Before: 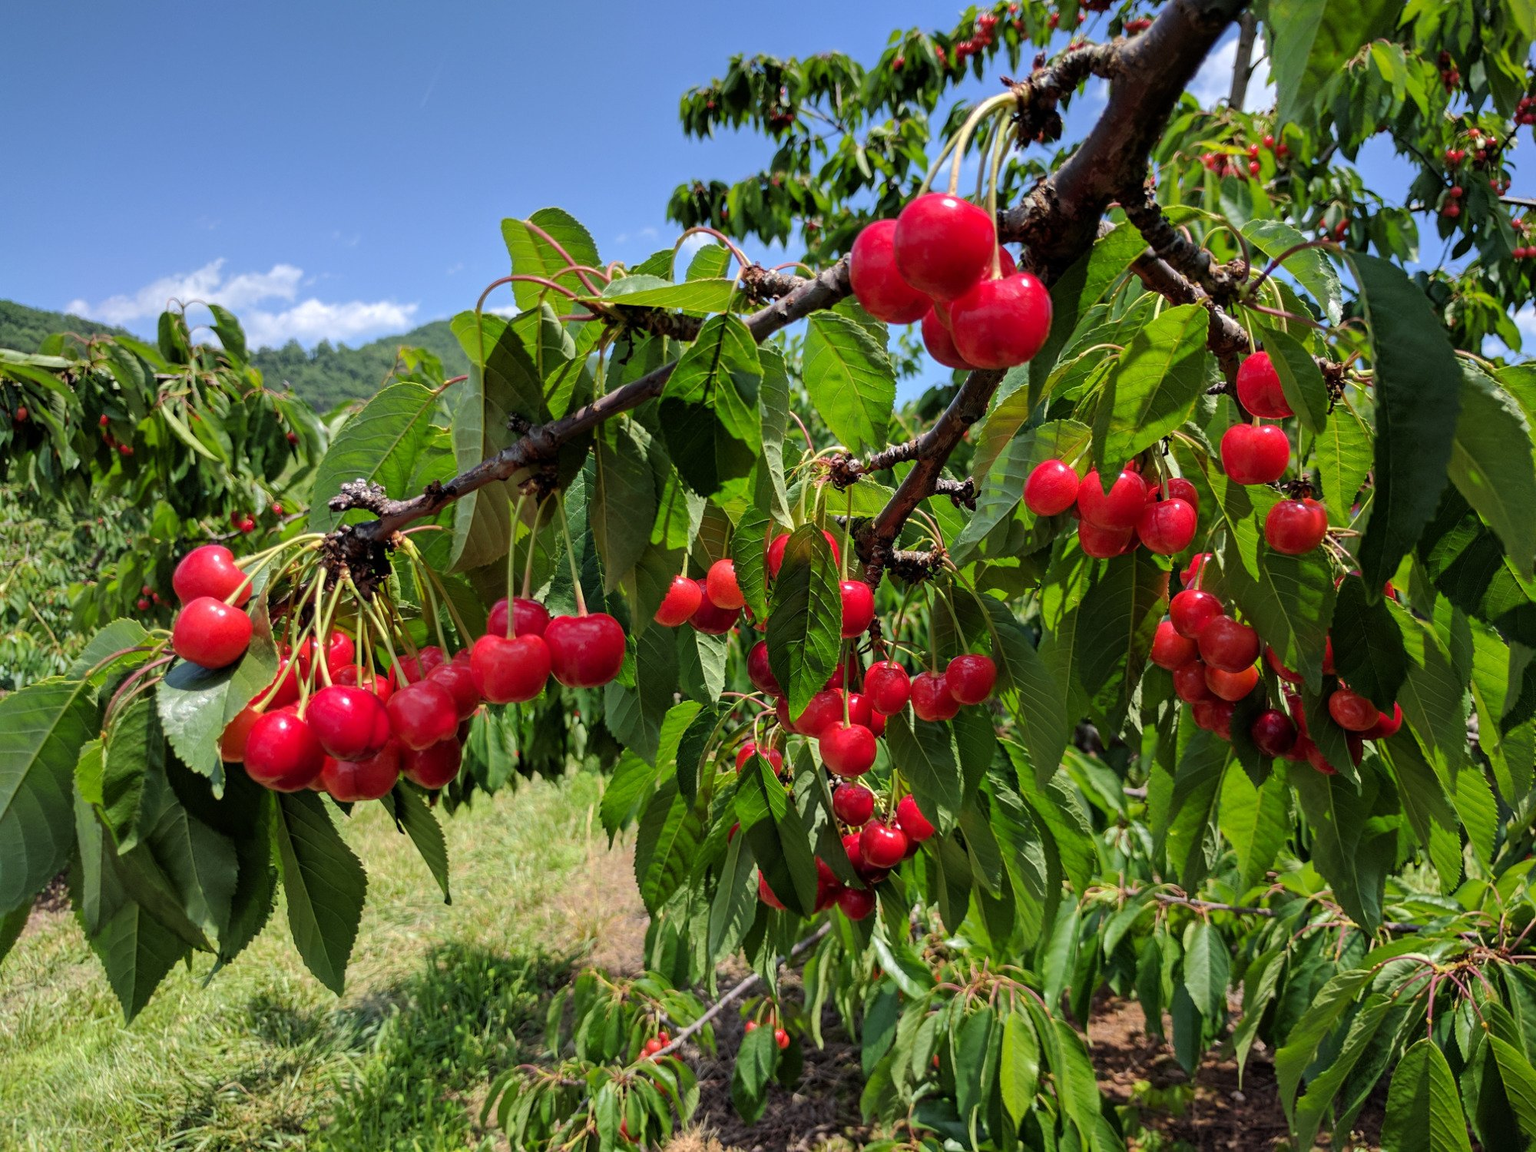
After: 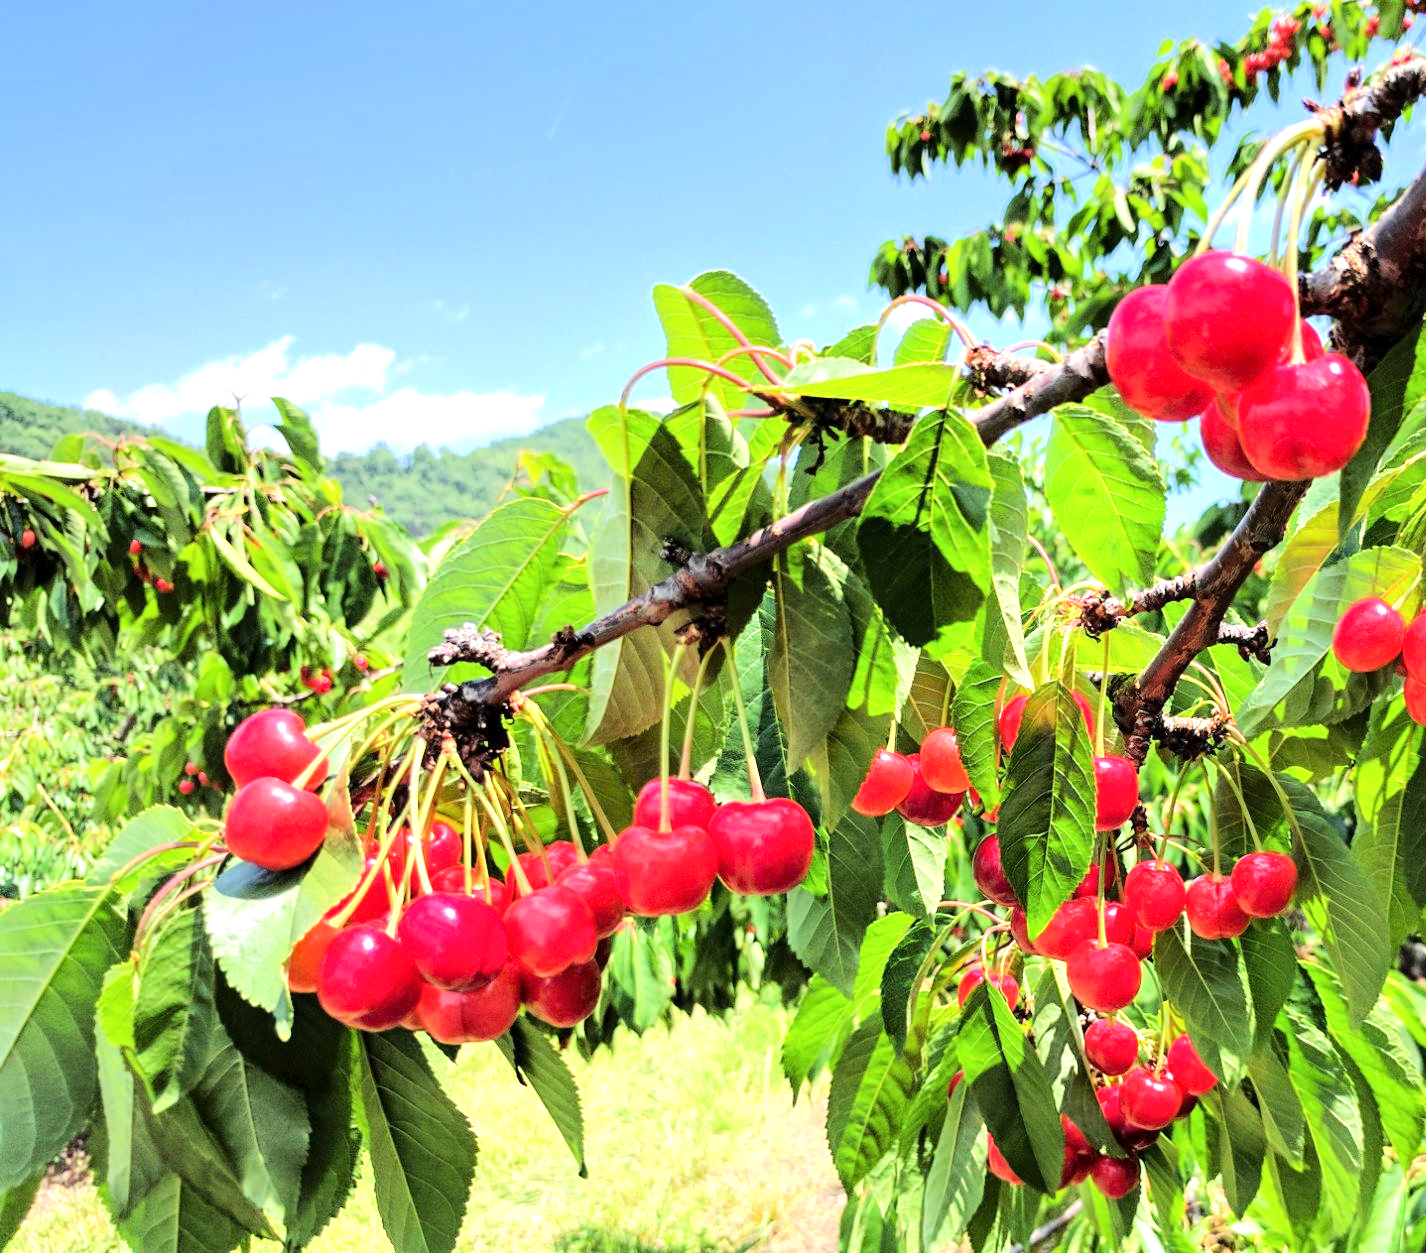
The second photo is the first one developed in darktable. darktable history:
exposure: black level correction 0, exposure 1 EV, compensate highlight preservation false
local contrast: highlights 103%, shadows 97%, detail 119%, midtone range 0.2
crop: right 28.673%, bottom 16.462%
tone equalizer: -7 EV 0.143 EV, -6 EV 0.585 EV, -5 EV 1.12 EV, -4 EV 1.29 EV, -3 EV 1.14 EV, -2 EV 0.6 EV, -1 EV 0.157 EV, edges refinement/feathering 500, mask exposure compensation -1.57 EV, preserve details no
